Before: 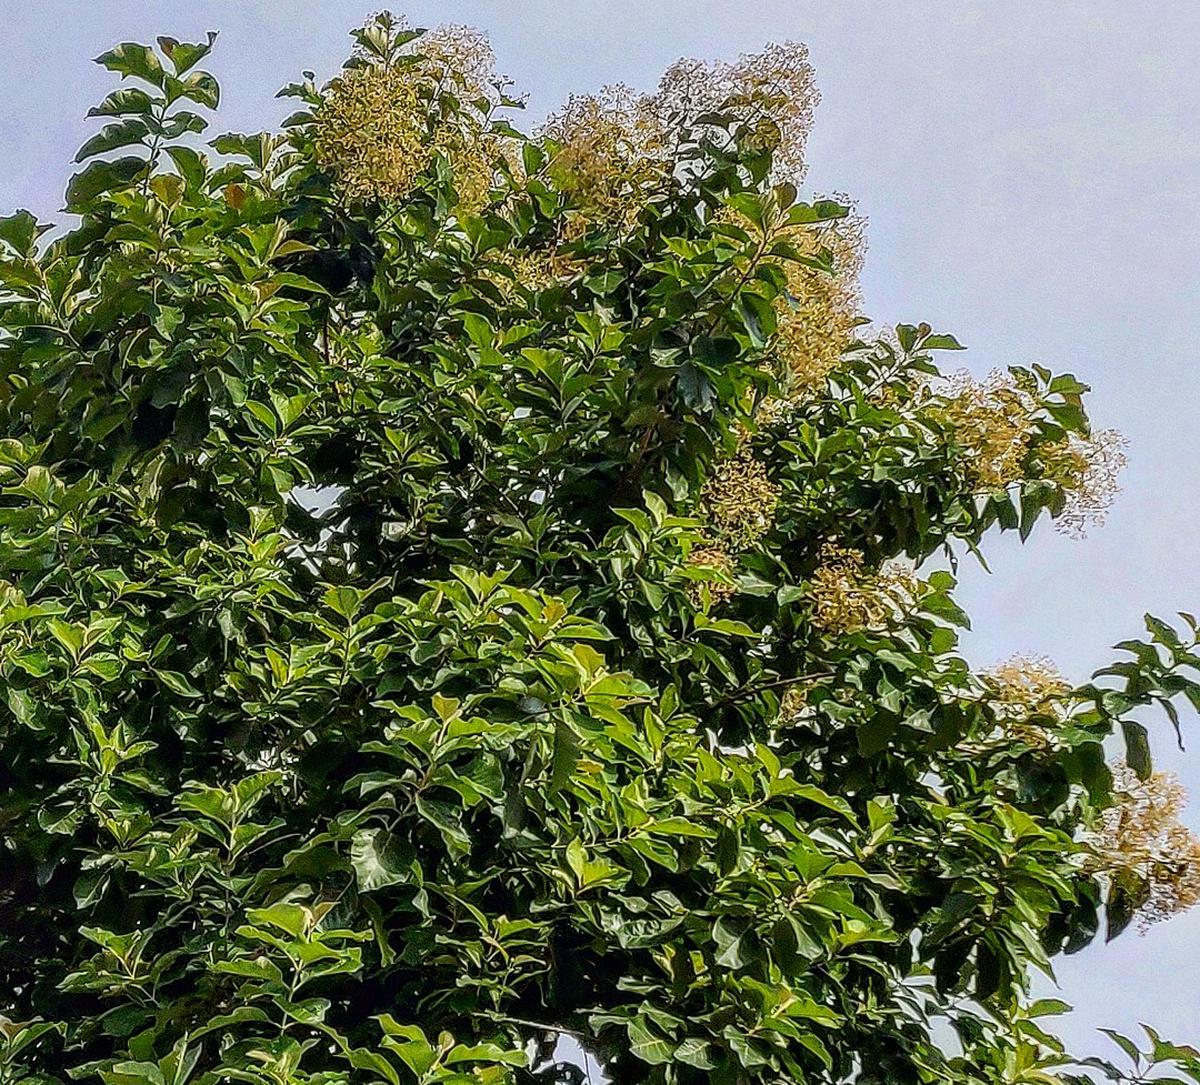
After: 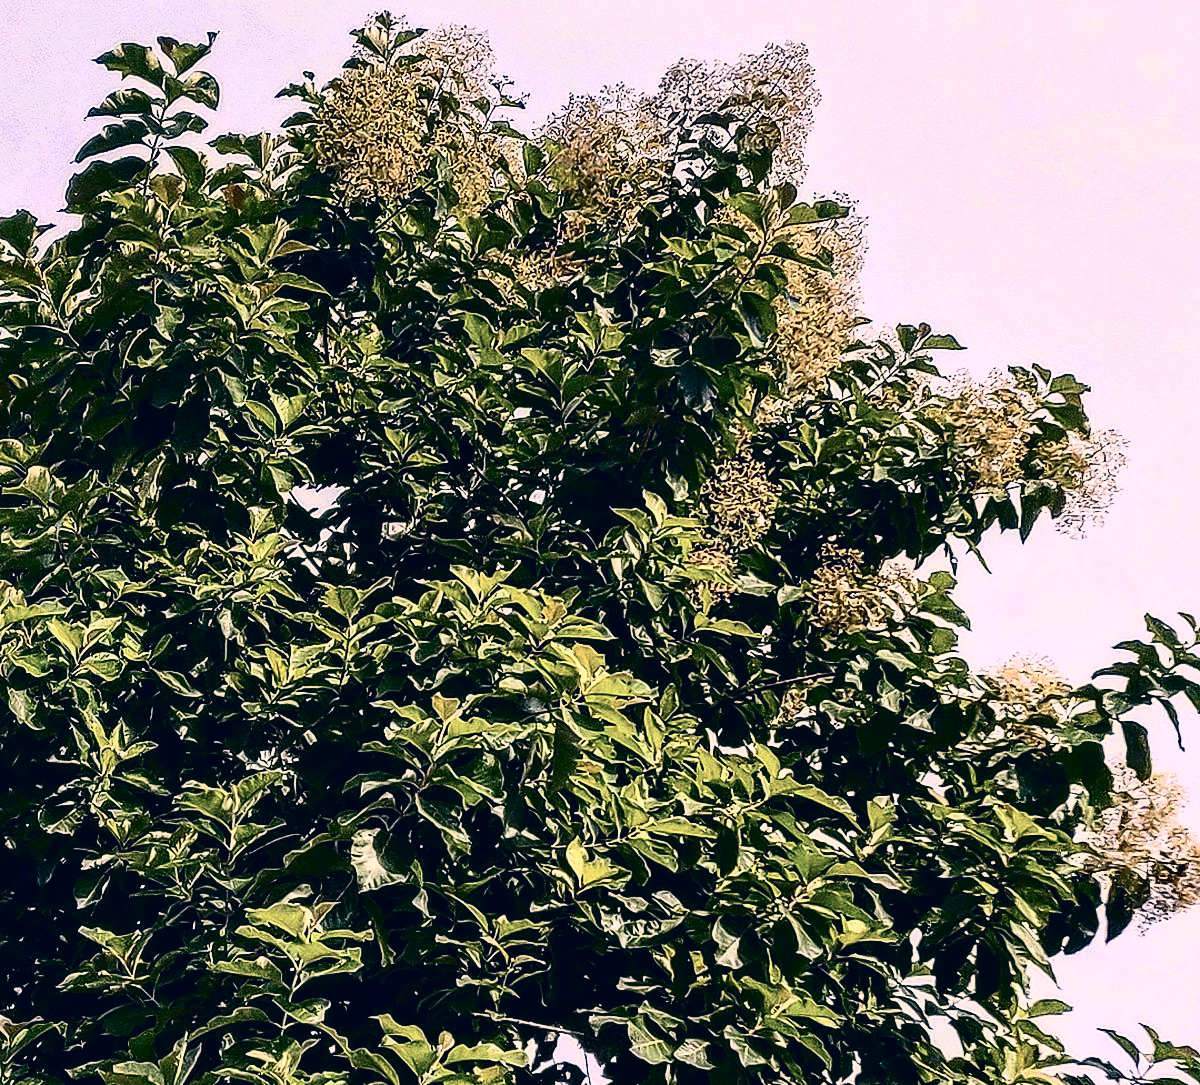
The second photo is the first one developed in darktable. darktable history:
color correction: highlights a* 14.46, highlights b* 5.85, shadows a* -5.53, shadows b* -15.24, saturation 0.85
haze removal: compatibility mode true, adaptive false
contrast brightness saturation: contrast 0.5, saturation -0.1
